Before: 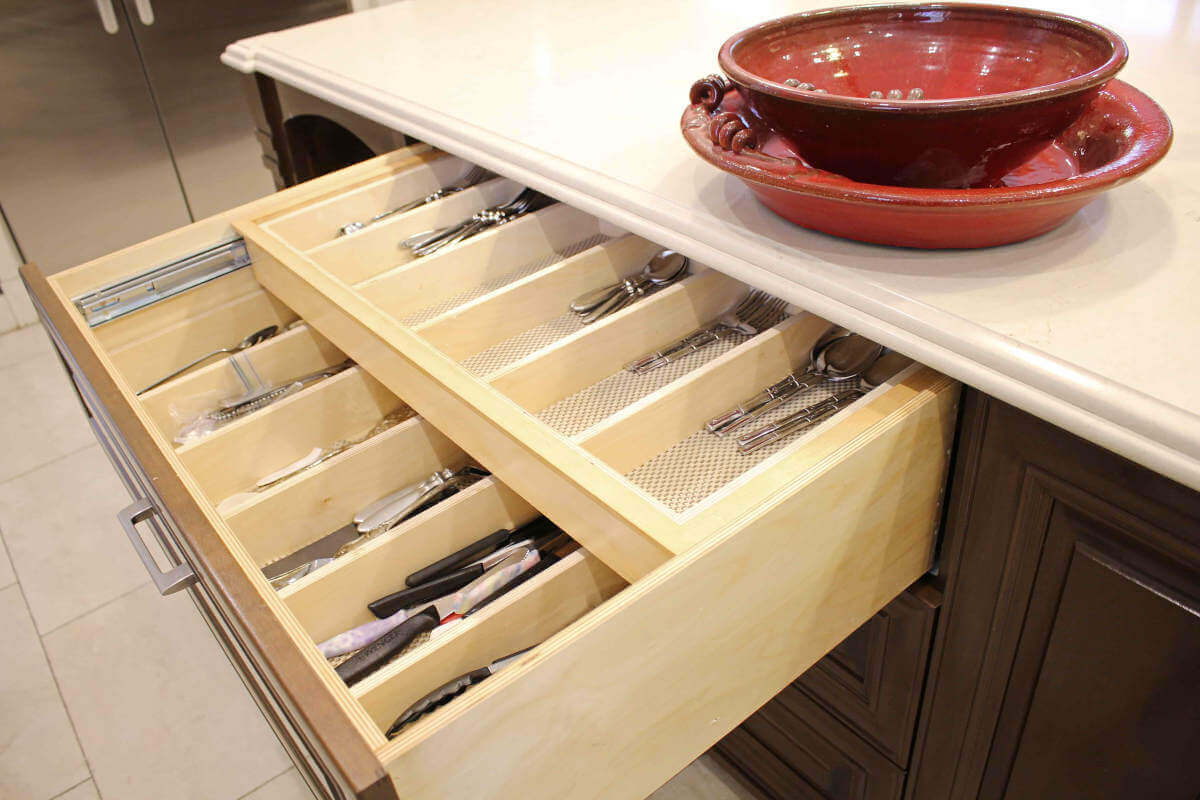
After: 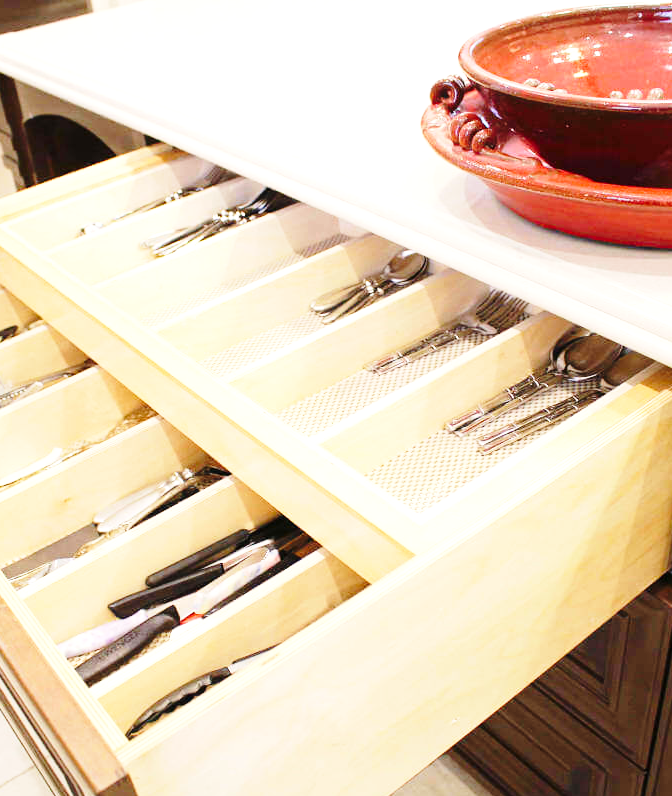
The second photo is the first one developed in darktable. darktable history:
exposure: black level correction 0, exposure 0.5 EV, compensate exposure bias true, compensate highlight preservation false
crop: left 21.674%, right 22.086%
base curve: curves: ch0 [(0, 0) (0.028, 0.03) (0.121, 0.232) (0.46, 0.748) (0.859, 0.968) (1, 1)], preserve colors none
